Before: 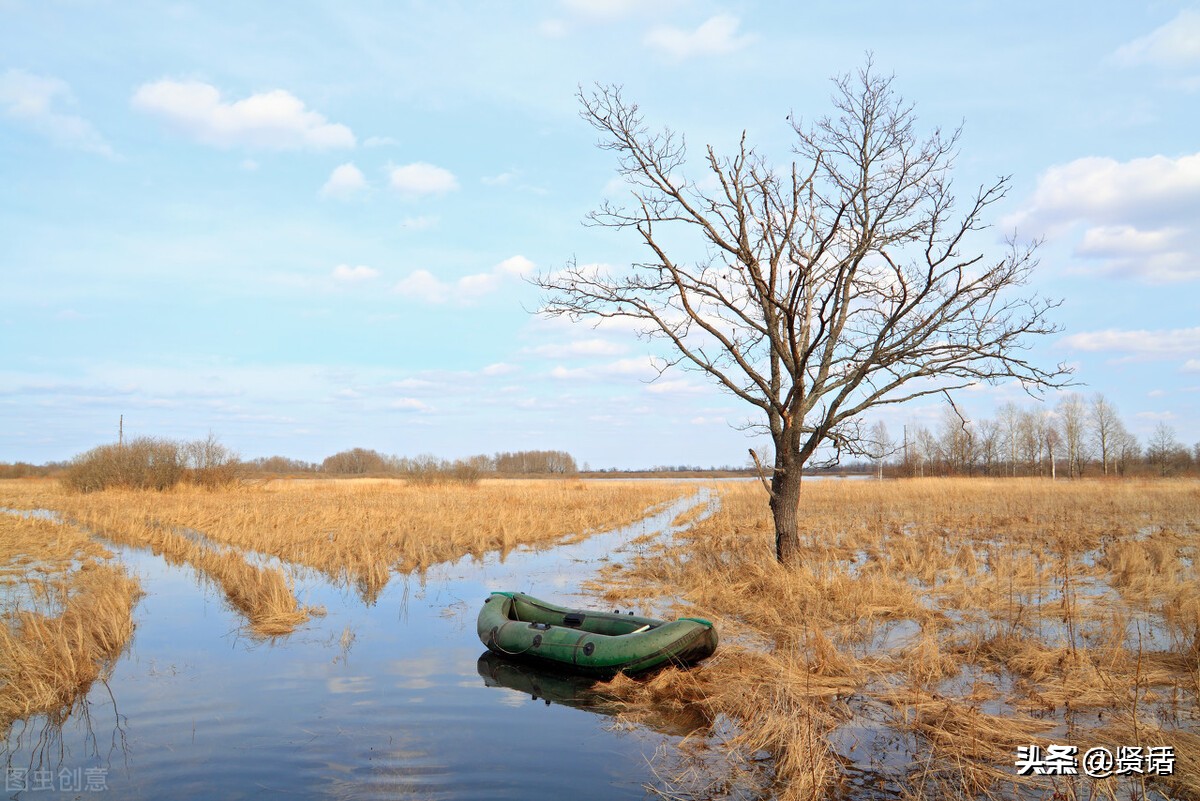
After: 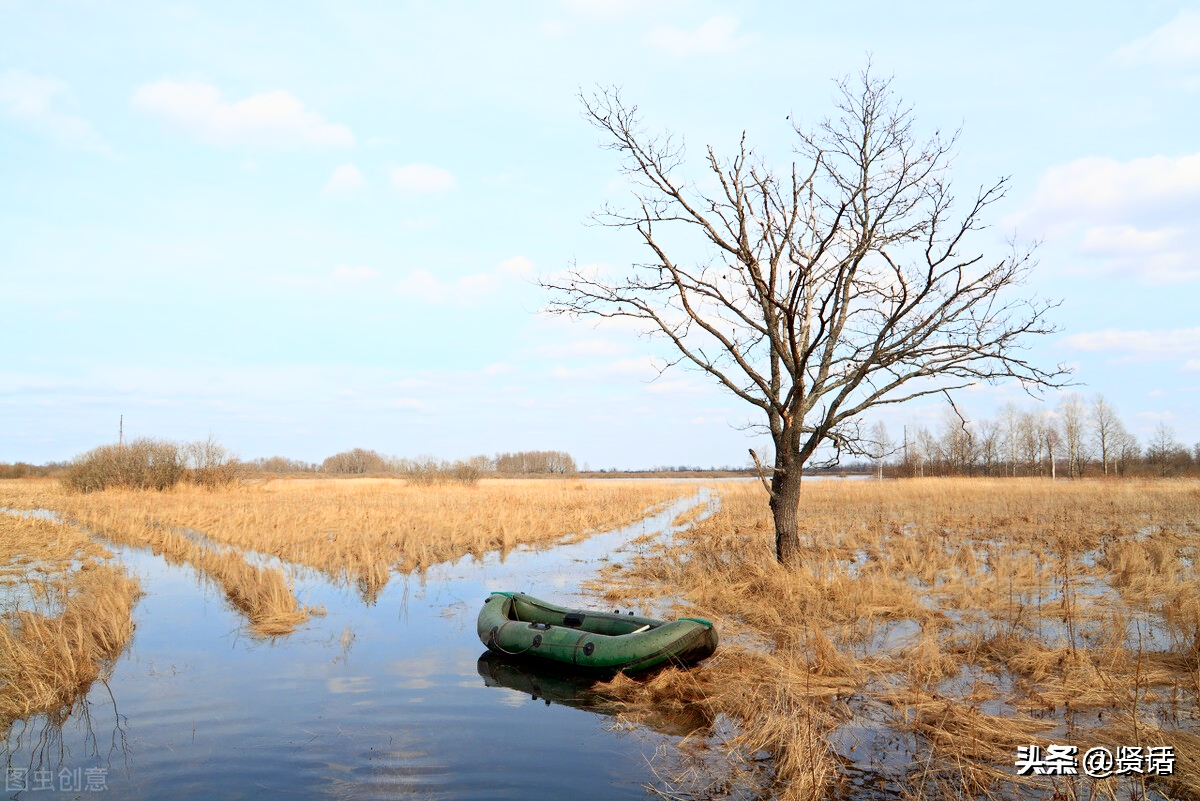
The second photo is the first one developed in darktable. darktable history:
shadows and highlights: shadows -63.39, white point adjustment -5.37, highlights 61.18, shadows color adjustment 97.68%
